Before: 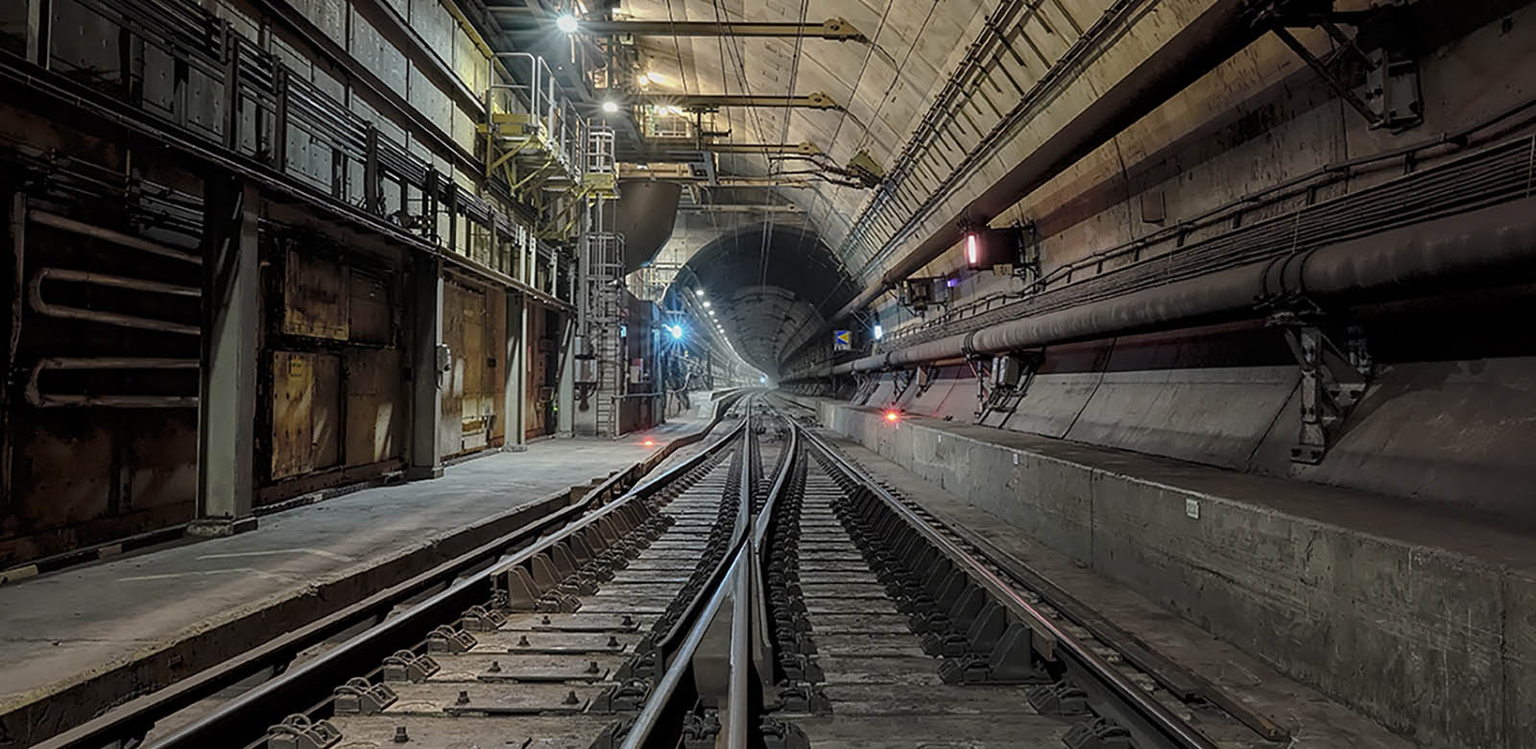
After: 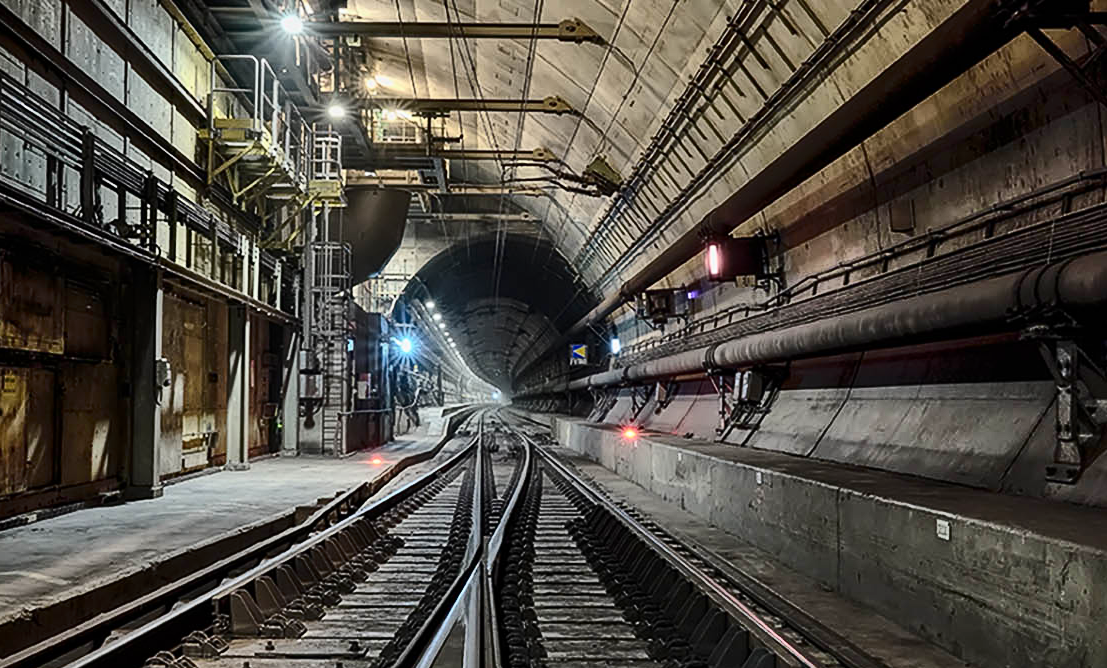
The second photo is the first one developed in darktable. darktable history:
contrast brightness saturation: contrast 0.295
tone equalizer: on, module defaults
crop: left 18.704%, right 12.064%, bottom 14.328%
shadows and highlights: soften with gaussian
